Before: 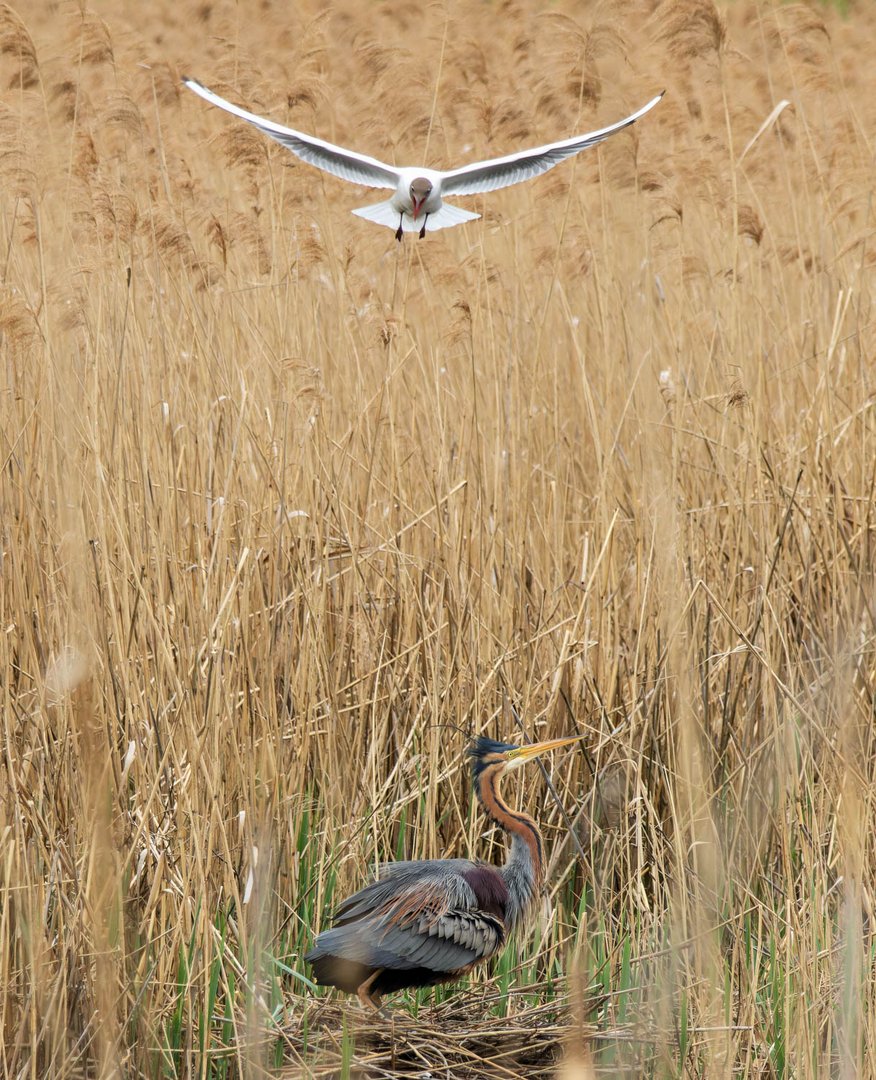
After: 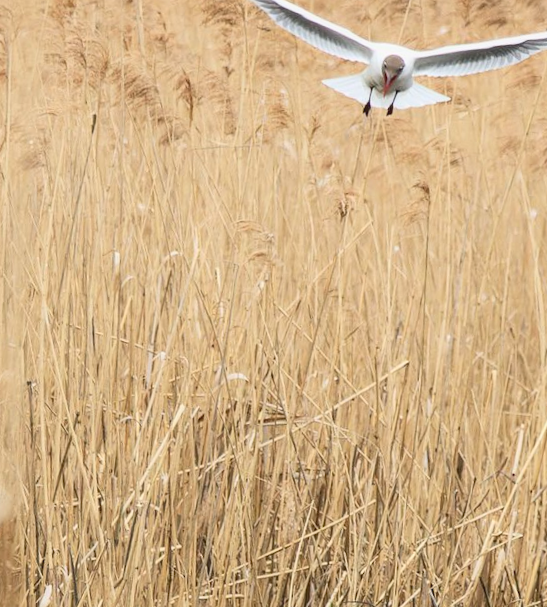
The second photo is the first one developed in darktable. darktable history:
contrast equalizer: y [[0.5, 0.486, 0.447, 0.446, 0.489, 0.5], [0.5 ×6], [0.5 ×6], [0 ×6], [0 ×6]]
tone curve: curves: ch0 [(0, 0.032) (0.181, 0.156) (0.751, 0.829) (1, 1)], color space Lab, independent channels, preserve colors none
crop and rotate: angle -5.94°, left 2.178%, top 6.745%, right 27.667%, bottom 30.09%
